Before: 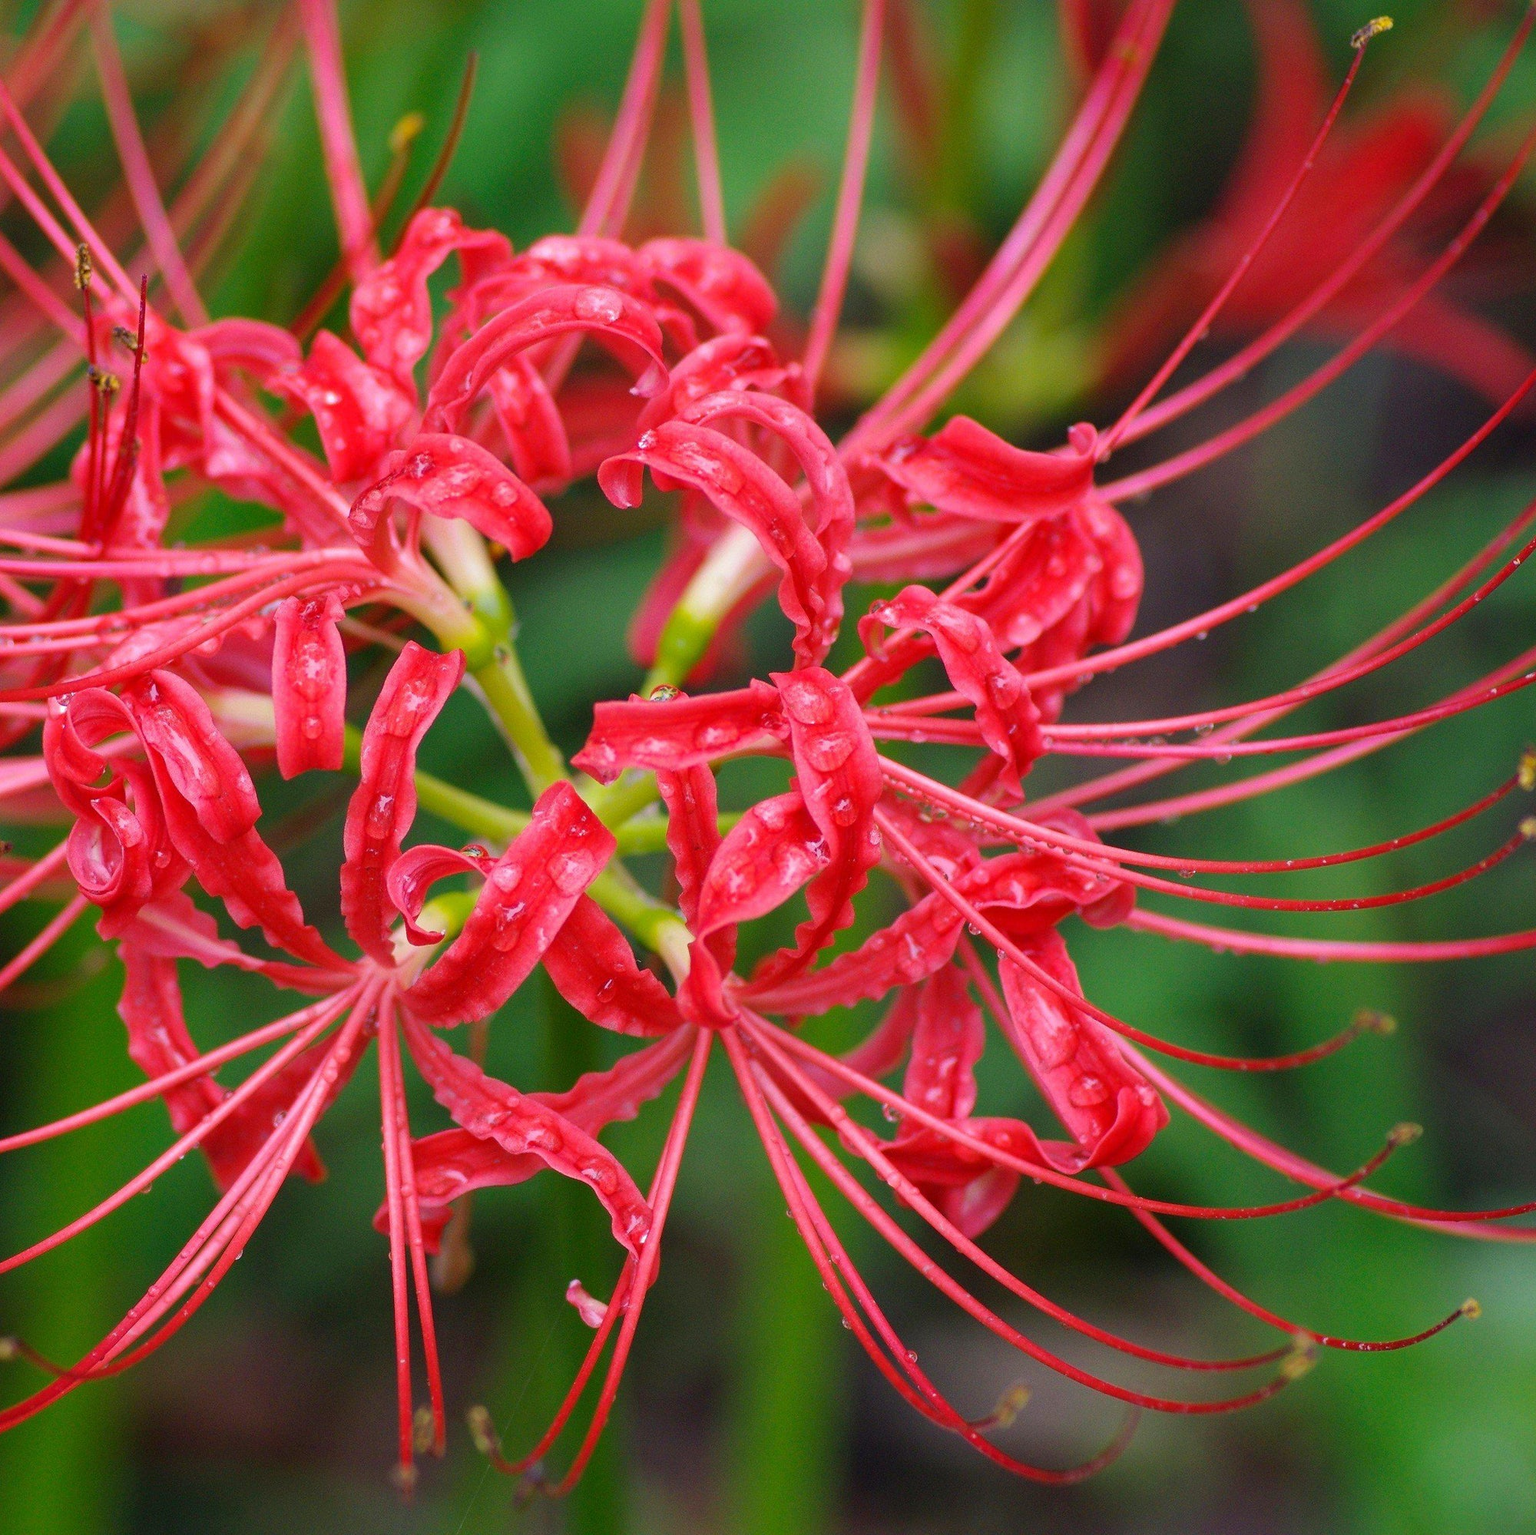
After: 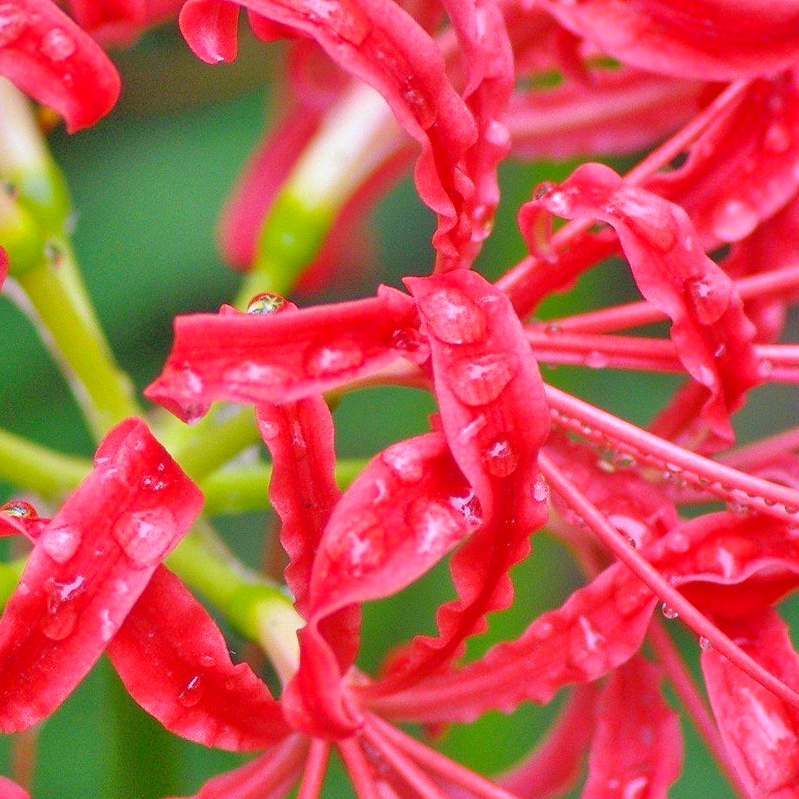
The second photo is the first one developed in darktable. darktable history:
white balance: red 0.967, blue 1.049
tone equalizer: -7 EV 0.15 EV, -6 EV 0.6 EV, -5 EV 1.15 EV, -4 EV 1.33 EV, -3 EV 1.15 EV, -2 EV 0.6 EV, -1 EV 0.15 EV, mask exposure compensation -0.5 EV
crop: left 30%, top 30%, right 30%, bottom 30%
shadows and highlights: radius 264.75, soften with gaussian
